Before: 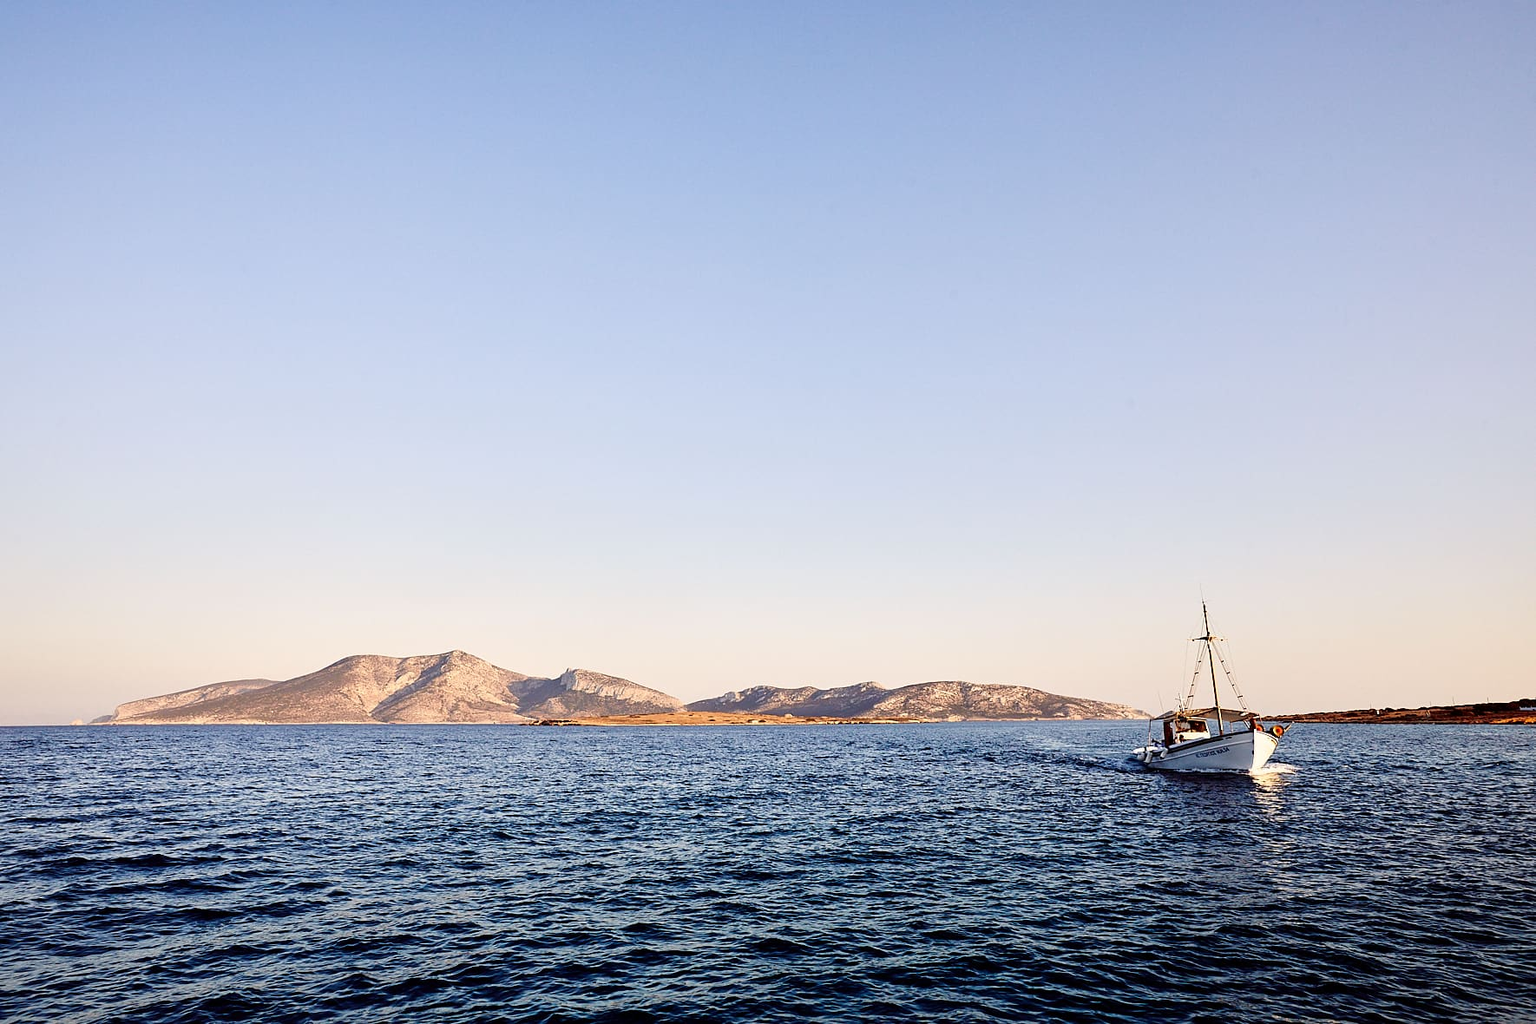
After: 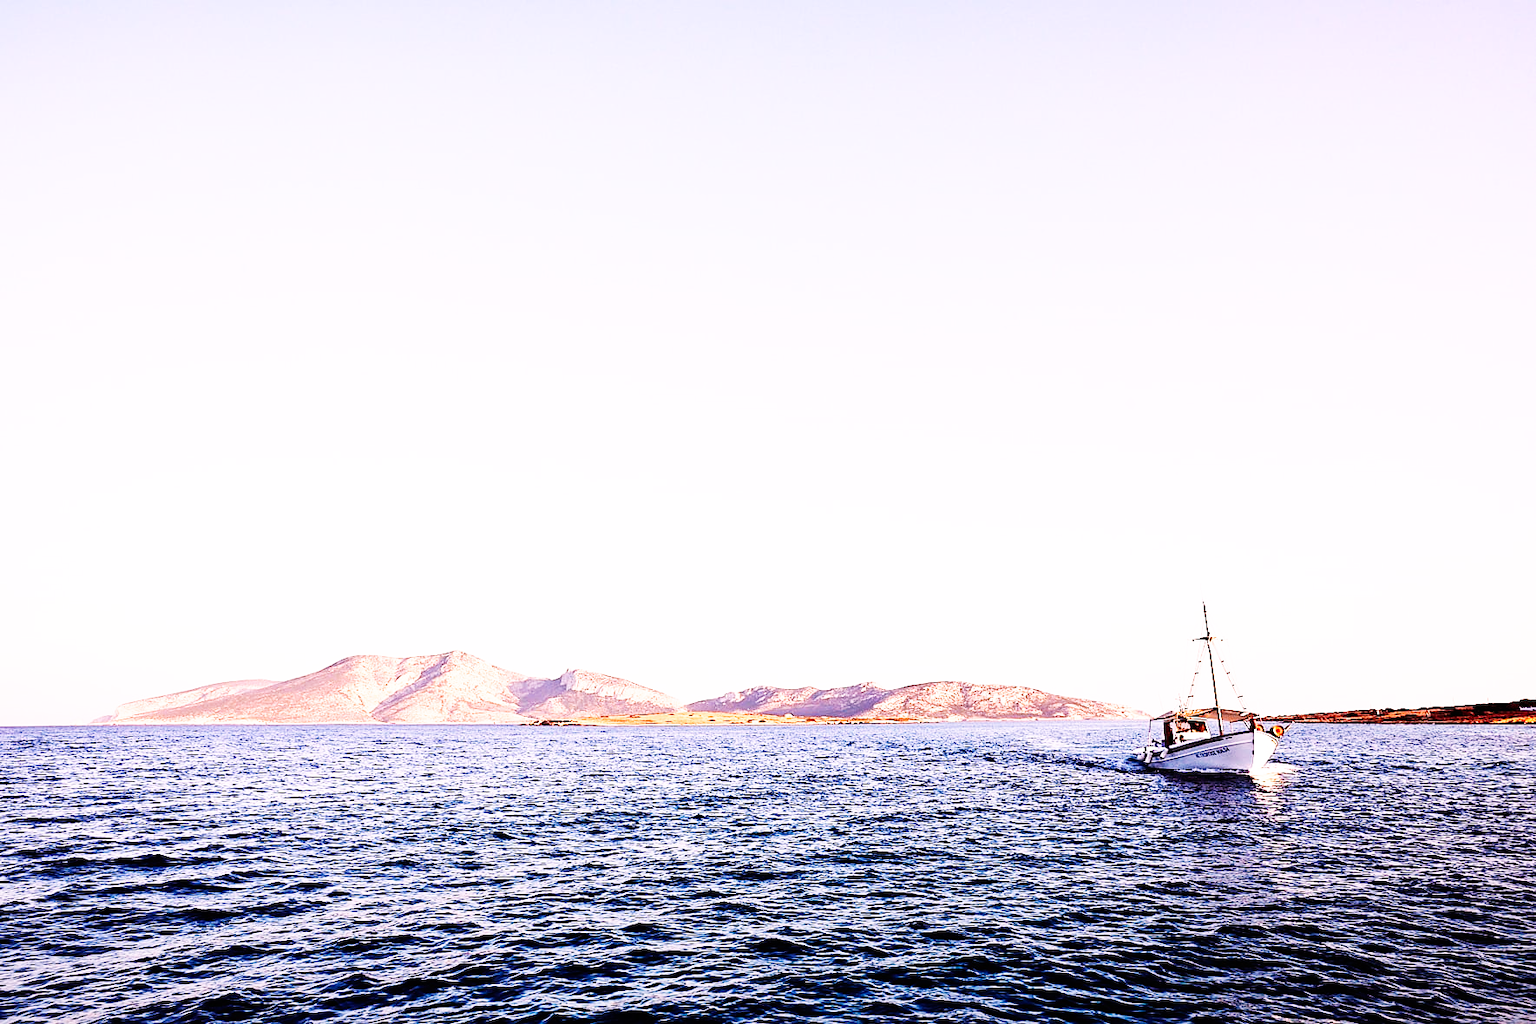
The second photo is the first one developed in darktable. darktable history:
color zones: curves: ch0 [(0, 0.613) (0.01, 0.613) (0.245, 0.448) (0.498, 0.529) (0.642, 0.665) (0.879, 0.777) (0.99, 0.613)]; ch1 [(0, 0) (0.143, 0) (0.286, 0) (0.429, 0) (0.571, 0) (0.714, 0) (0.857, 0)], mix -93.41%
base curve: curves: ch0 [(0, 0) (0.007, 0.004) (0.027, 0.03) (0.046, 0.07) (0.207, 0.54) (0.442, 0.872) (0.673, 0.972) (1, 1)], preserve colors none
white balance: red 1.188, blue 1.11
